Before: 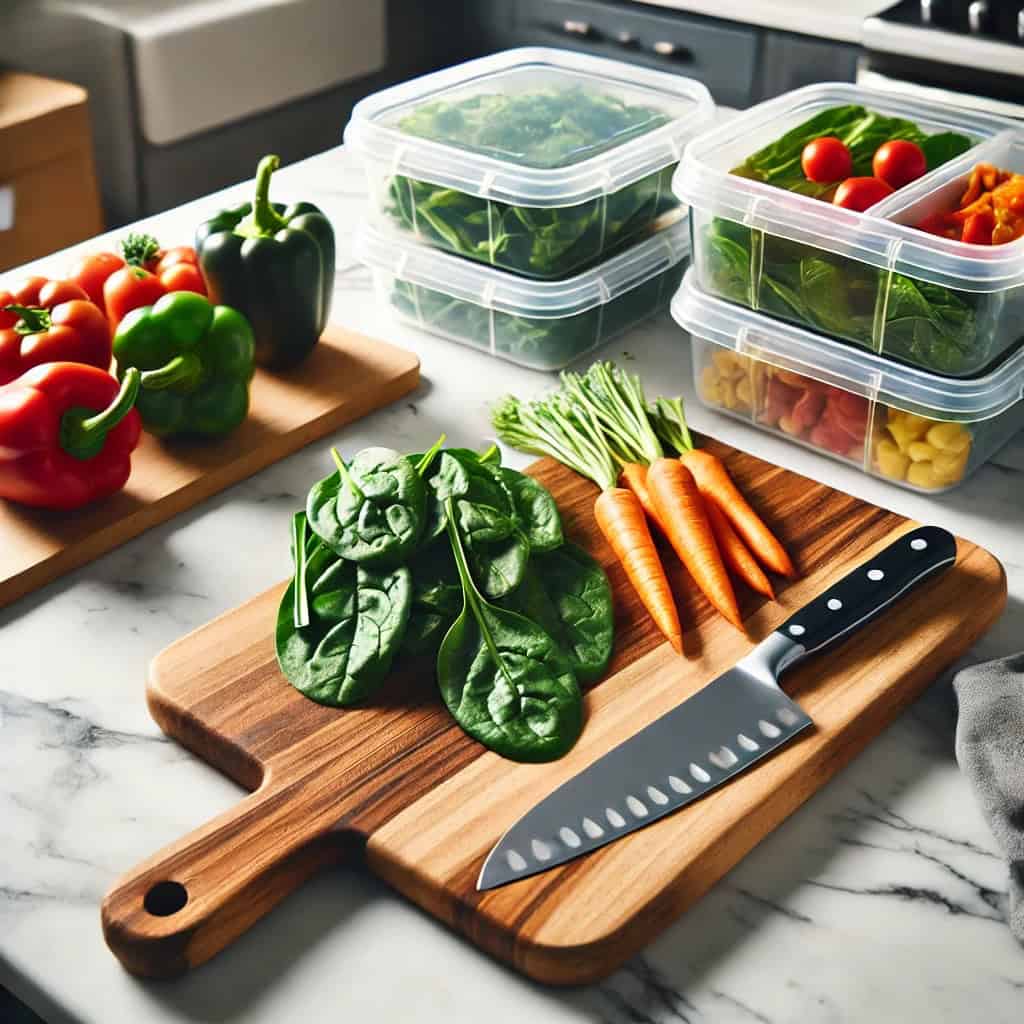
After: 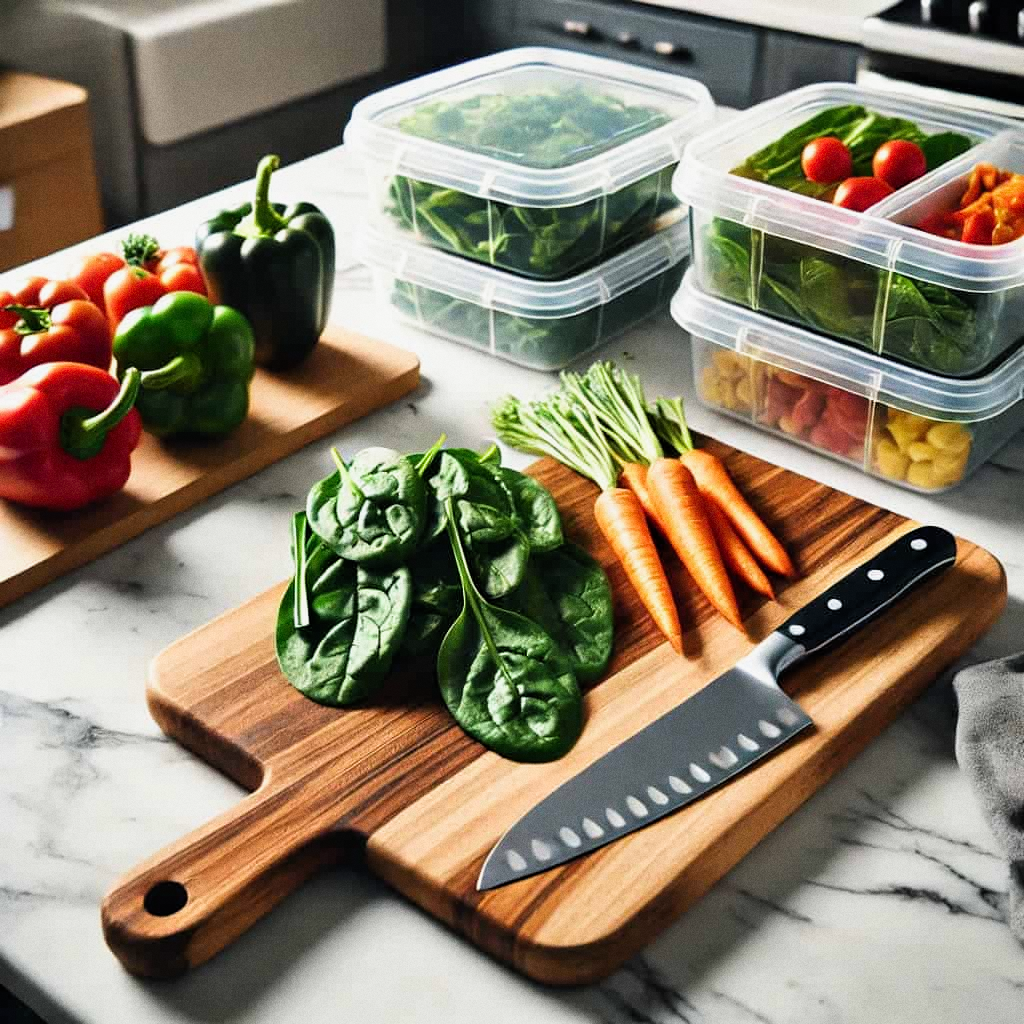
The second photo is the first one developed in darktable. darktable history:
grain: coarseness 0.09 ISO
filmic rgb: black relative exposure -12.8 EV, white relative exposure 2.8 EV, threshold 3 EV, target black luminance 0%, hardness 8.54, latitude 70.41%, contrast 1.133, shadows ↔ highlights balance -0.395%, color science v4 (2020), enable highlight reconstruction true
